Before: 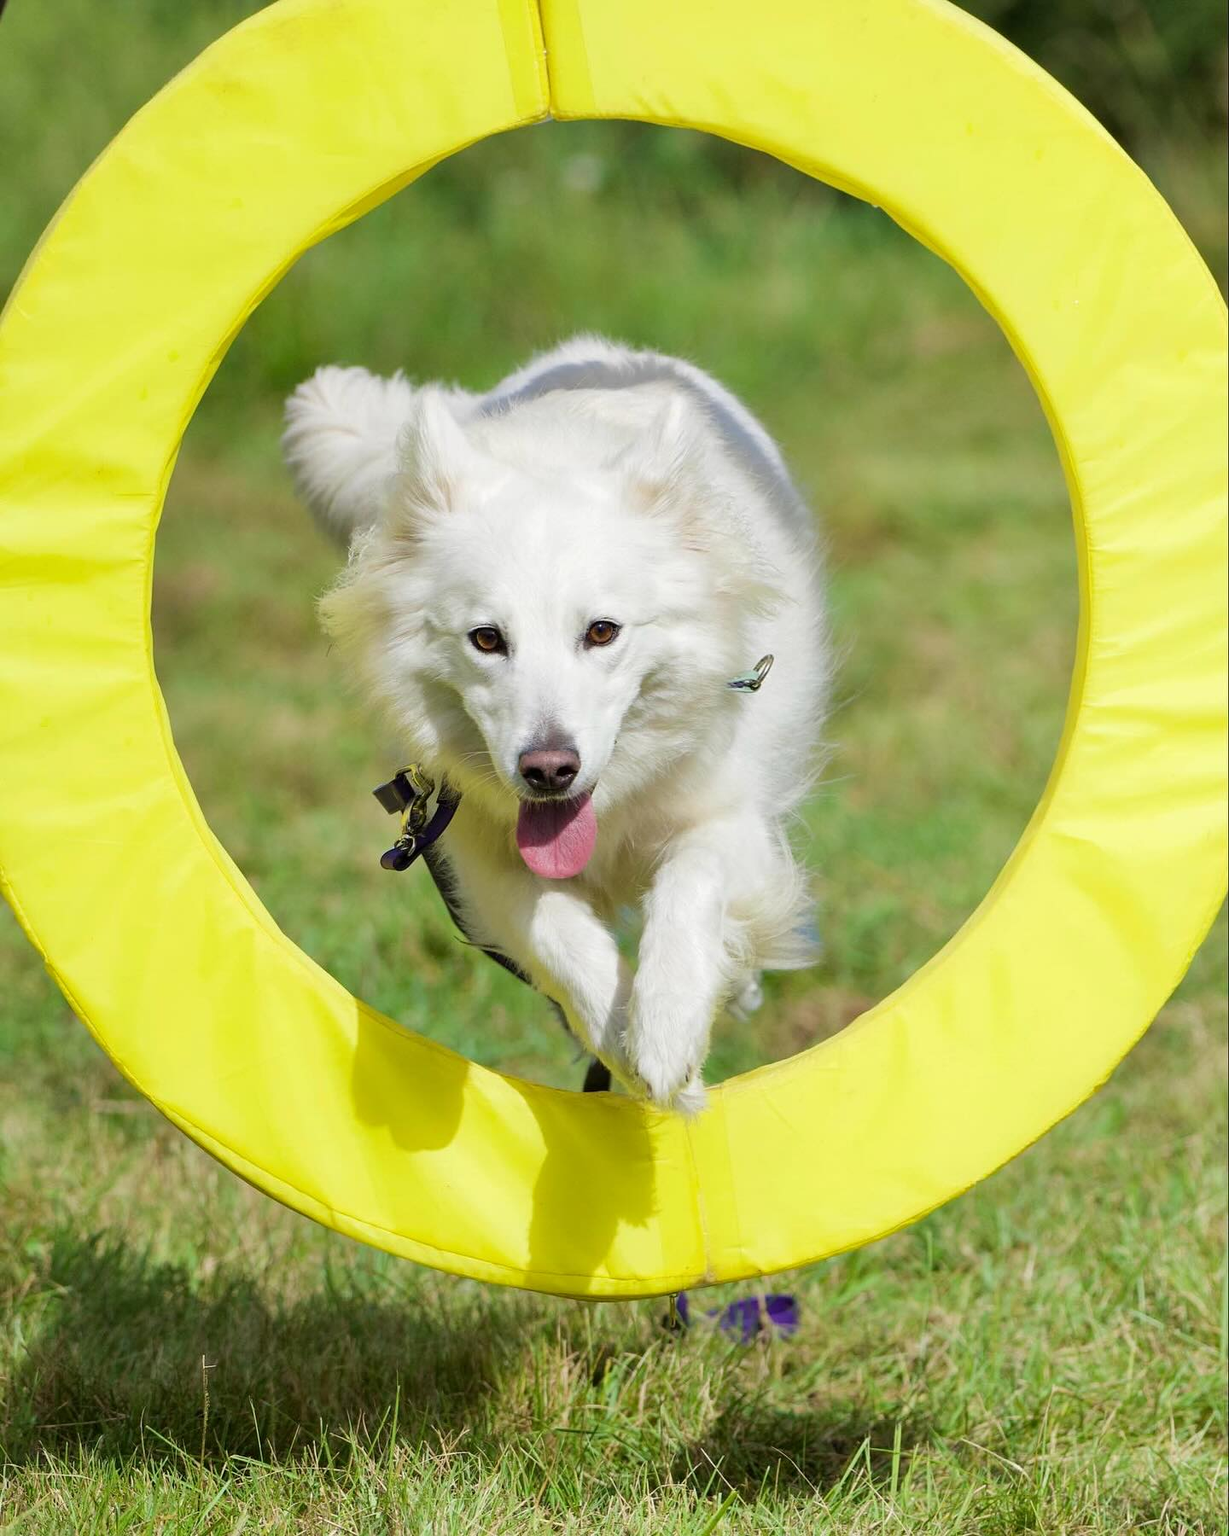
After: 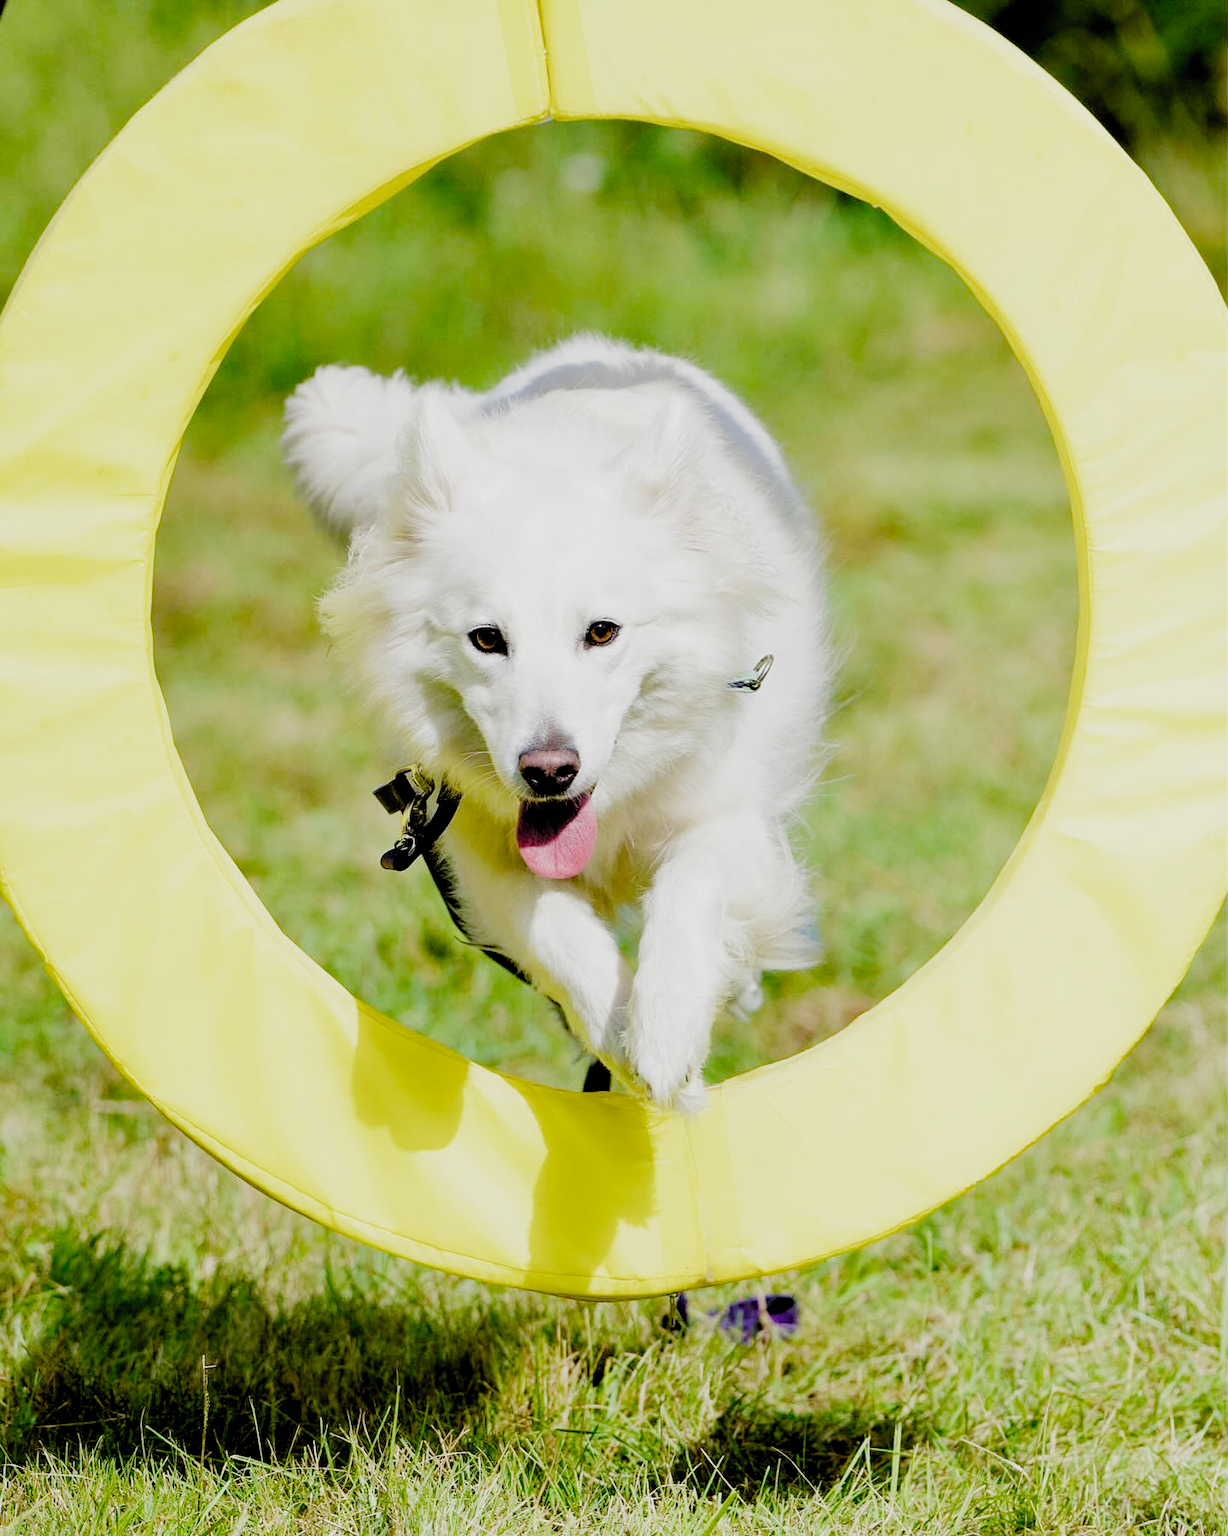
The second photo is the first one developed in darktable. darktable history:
exposure: black level correction 0.001, exposure 0.5 EV, compensate exposure bias true, compensate highlight preservation false
filmic rgb: black relative exposure -2.85 EV, white relative exposure 4.56 EV, hardness 1.77, contrast 1.25, preserve chrominance no, color science v5 (2021)
